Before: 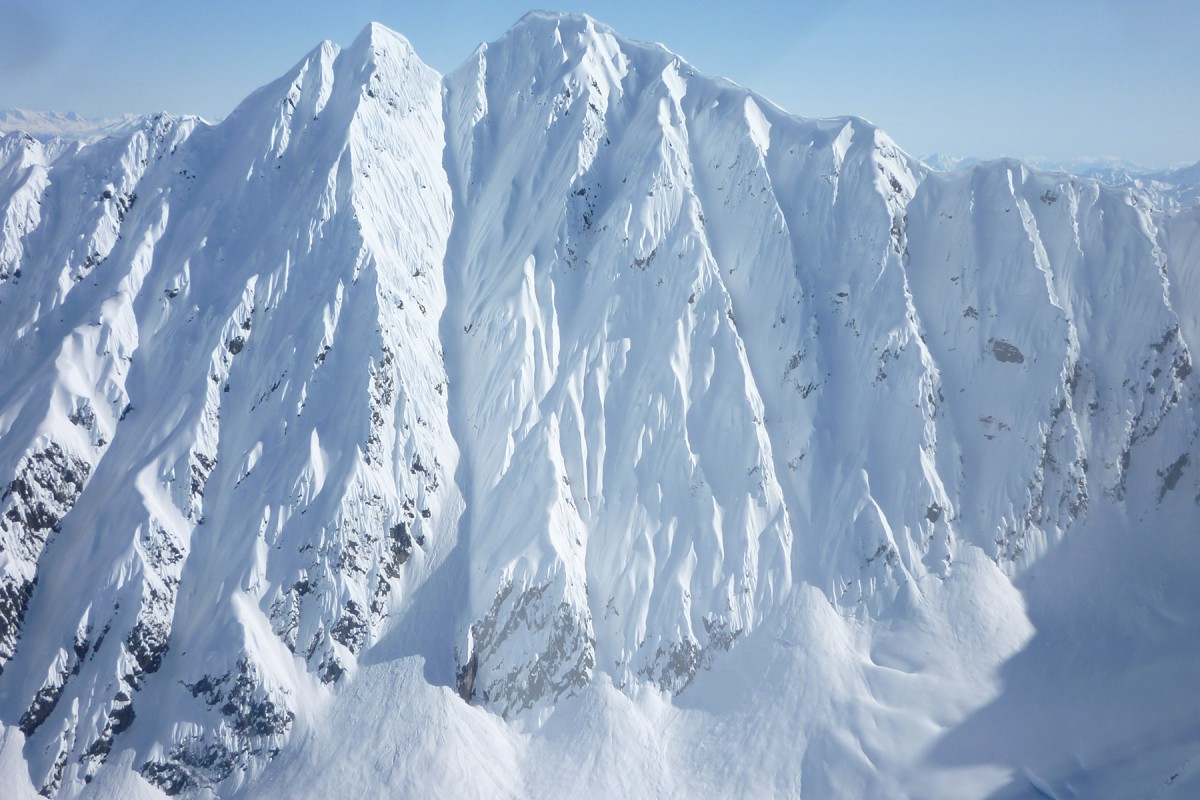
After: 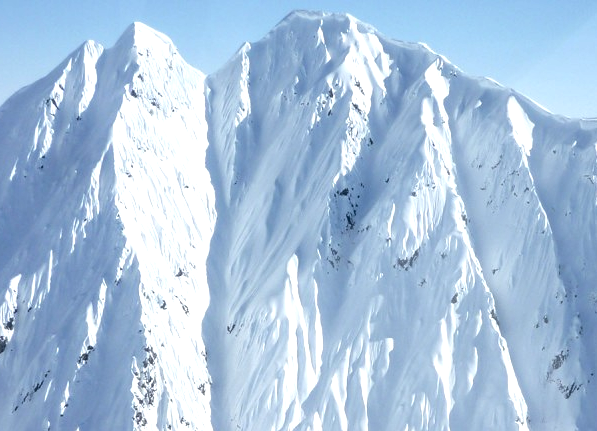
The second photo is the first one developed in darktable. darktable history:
local contrast: detail 130%
crop: left 19.833%, right 30.409%, bottom 46.099%
tone equalizer: -8 EV -0.446 EV, -7 EV -0.367 EV, -6 EV -0.303 EV, -5 EV -0.219 EV, -3 EV 0.246 EV, -2 EV 0.313 EV, -1 EV 0.37 EV, +0 EV 0.418 EV, edges refinement/feathering 500, mask exposure compensation -1.57 EV, preserve details no
